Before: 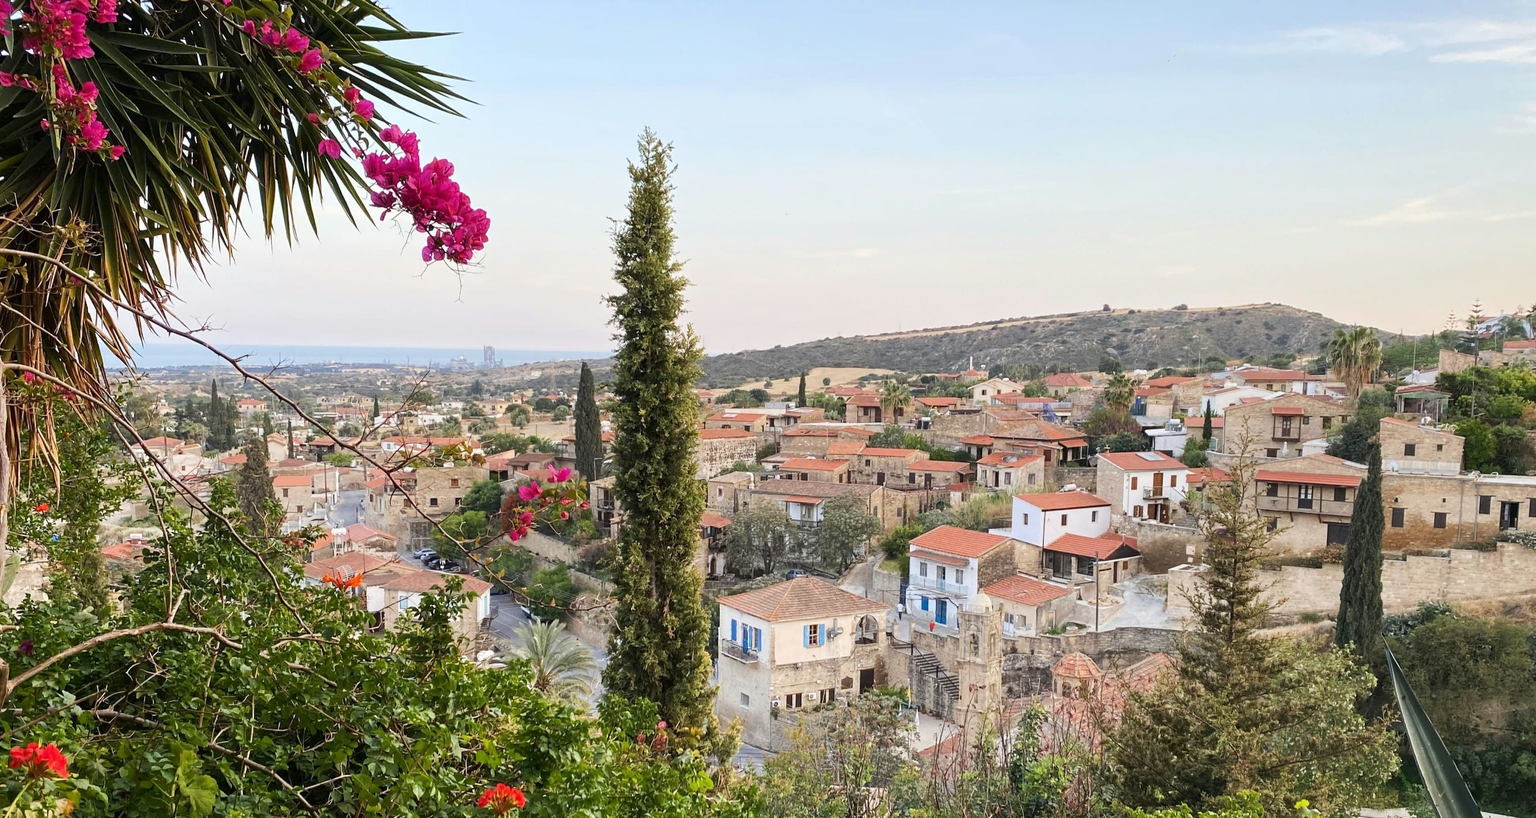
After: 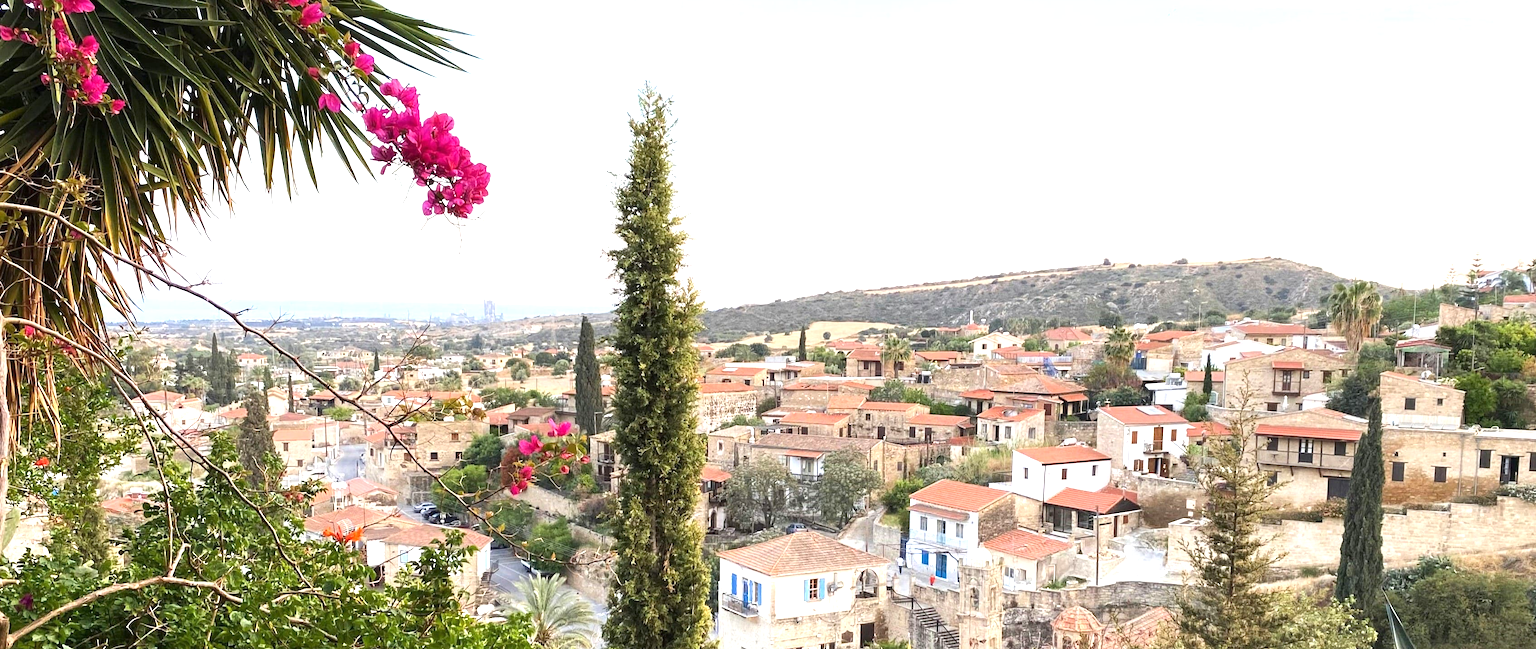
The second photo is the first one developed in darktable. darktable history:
crop and rotate: top 5.667%, bottom 14.937%
exposure: exposure 0.781 EV, compensate highlight preservation false
